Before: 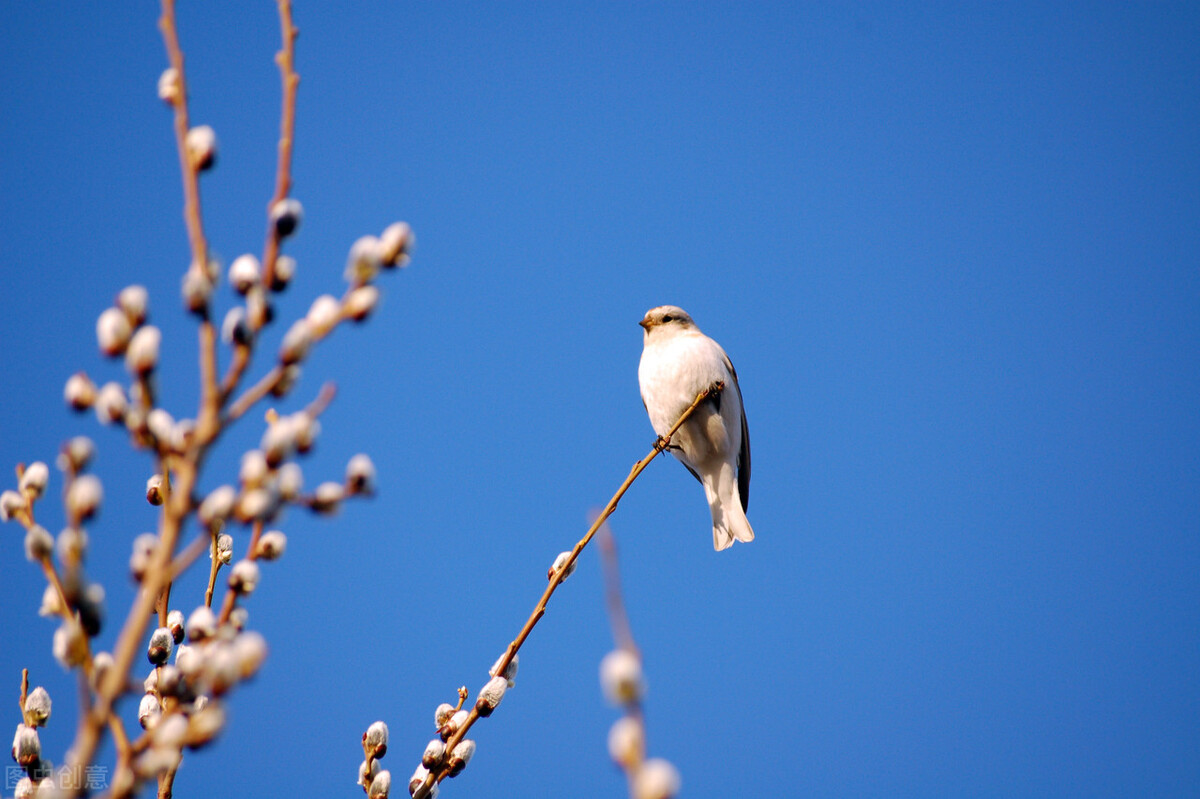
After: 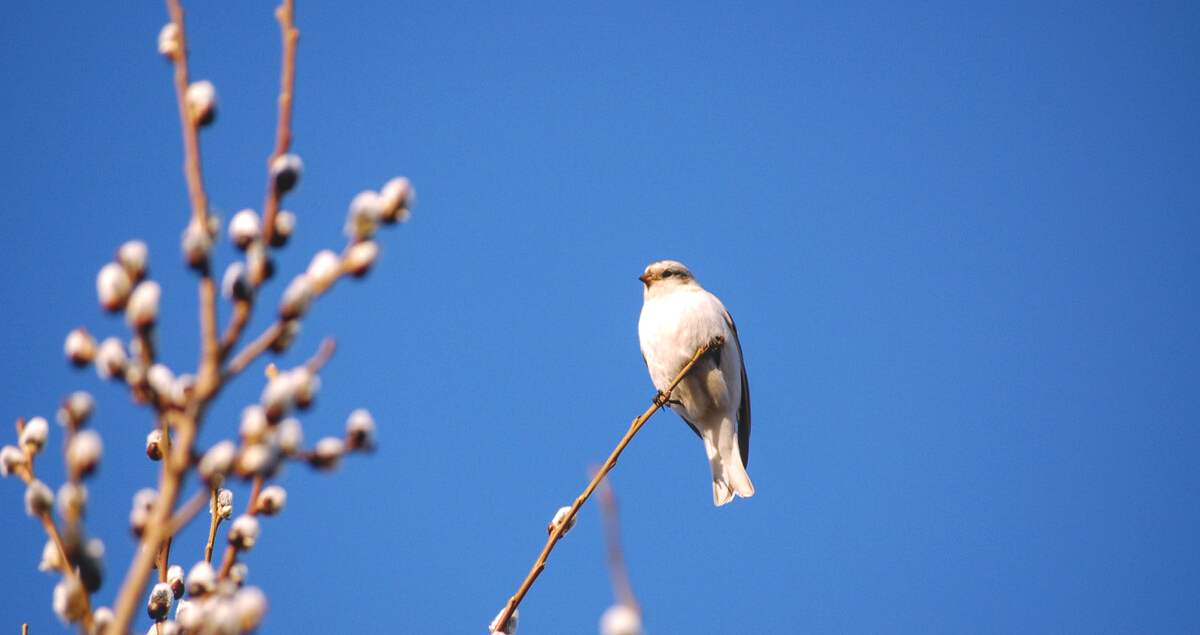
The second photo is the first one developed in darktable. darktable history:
local contrast: on, module defaults
crop and rotate: top 5.654%, bottom 14.788%
exposure: black level correction -0.016, compensate highlight preservation false
levels: black 0.098%, levels [0, 0.498, 0.996]
